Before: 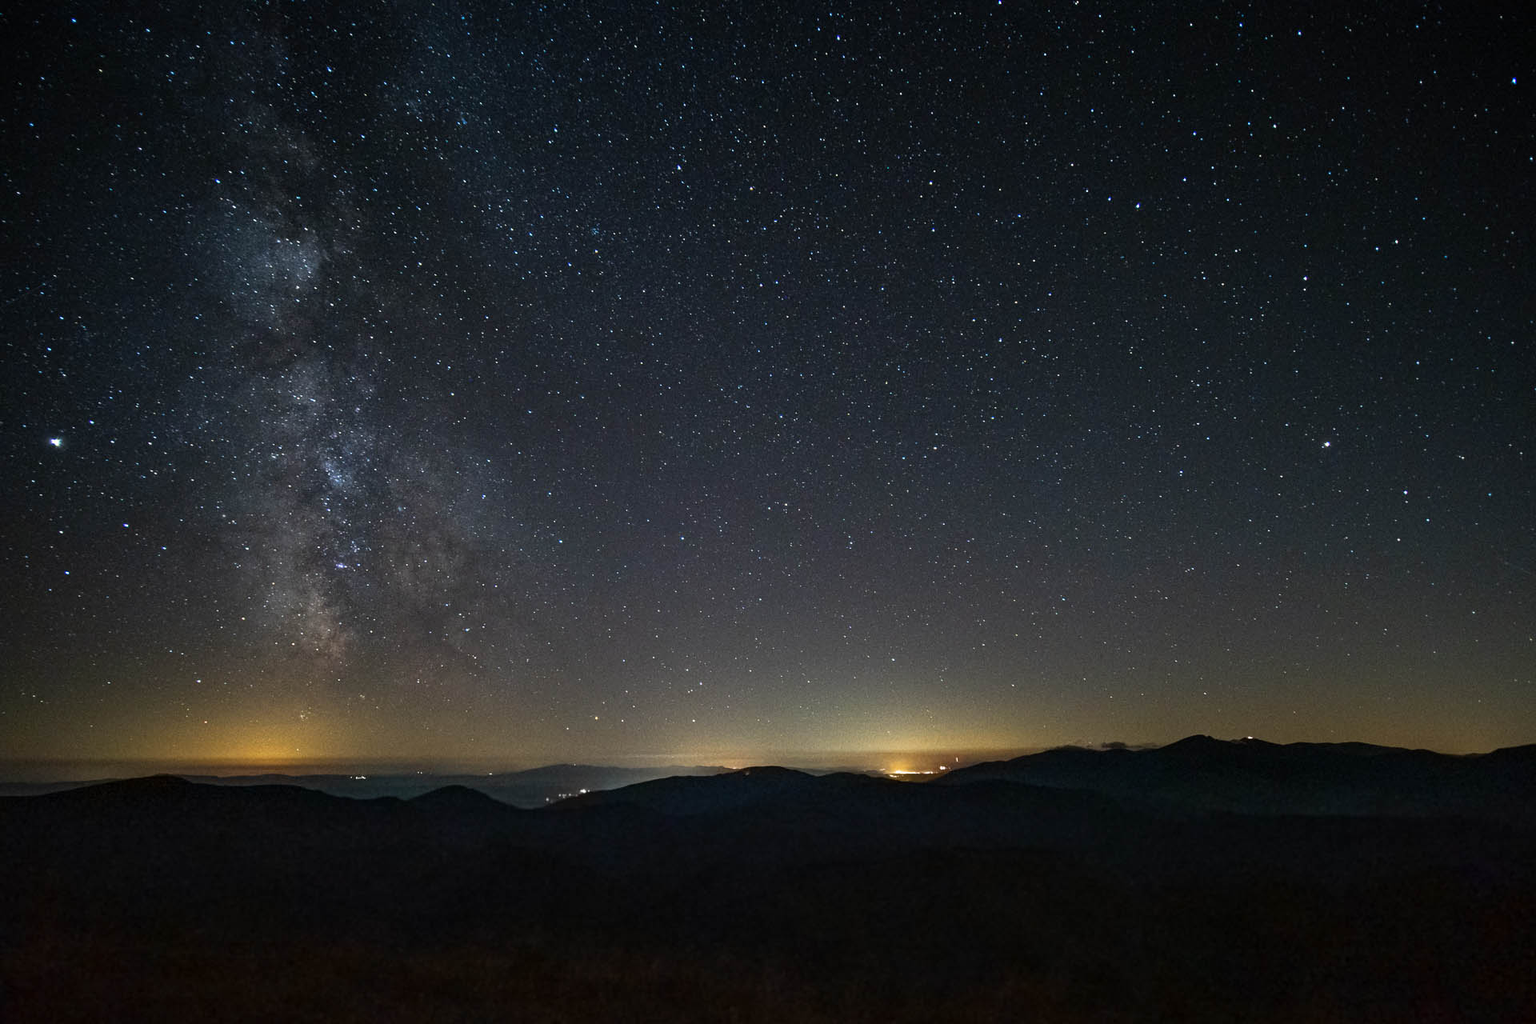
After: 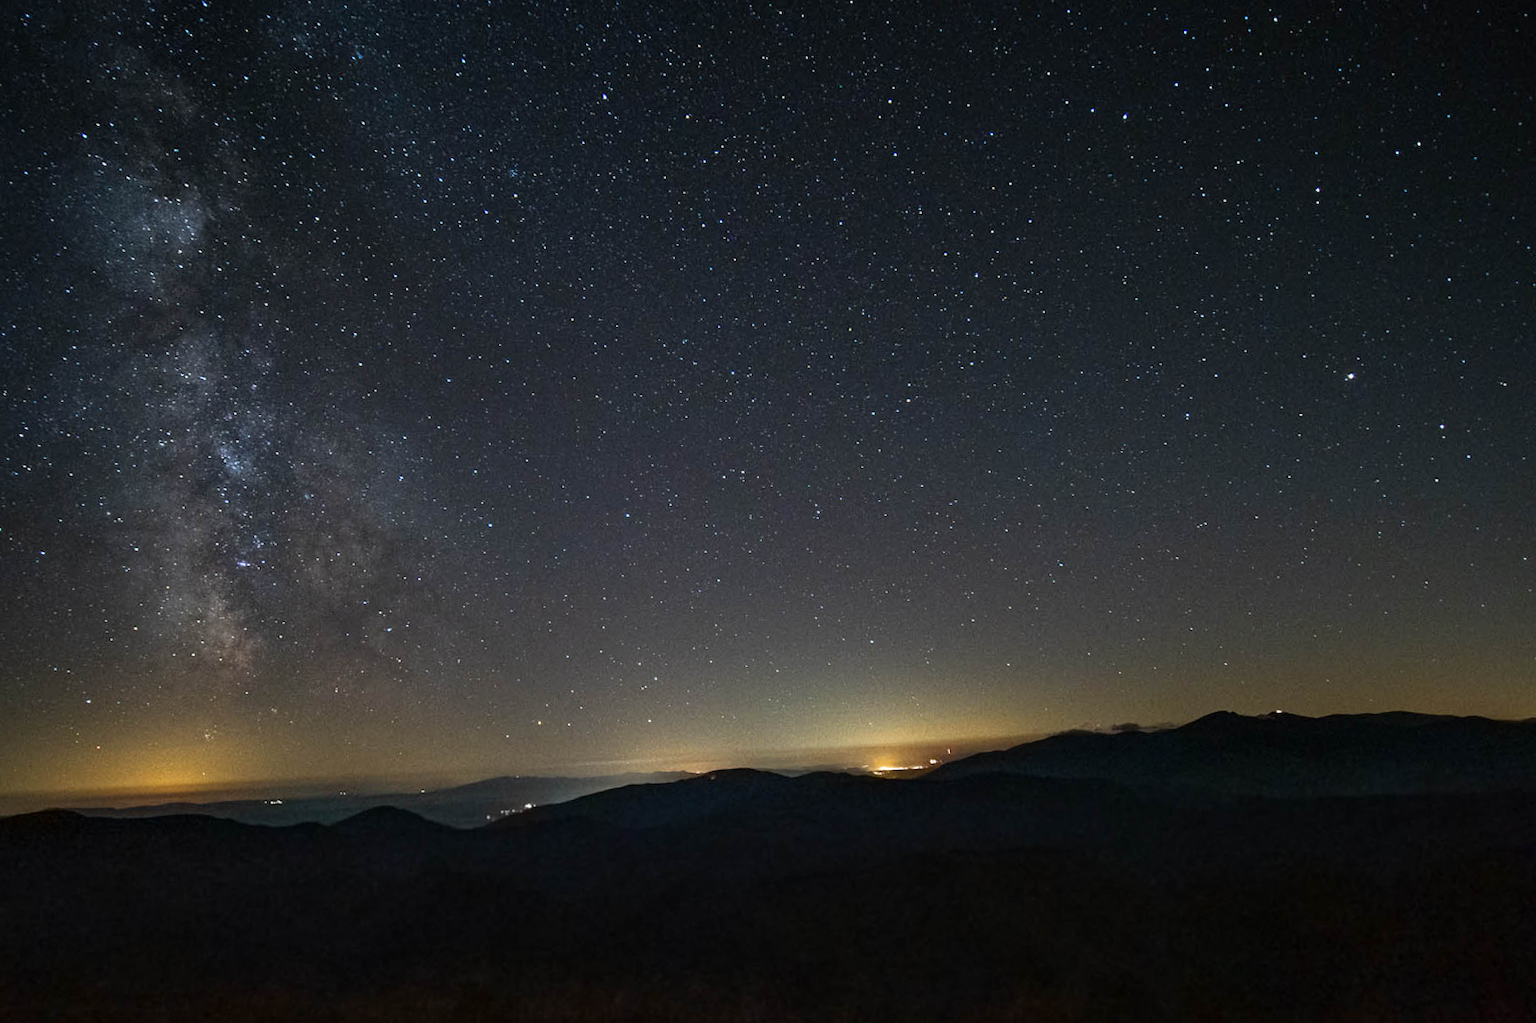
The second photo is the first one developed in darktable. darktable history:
exposure: compensate highlight preservation false
crop and rotate: angle 2.59°, left 5.619%, top 5.673%
